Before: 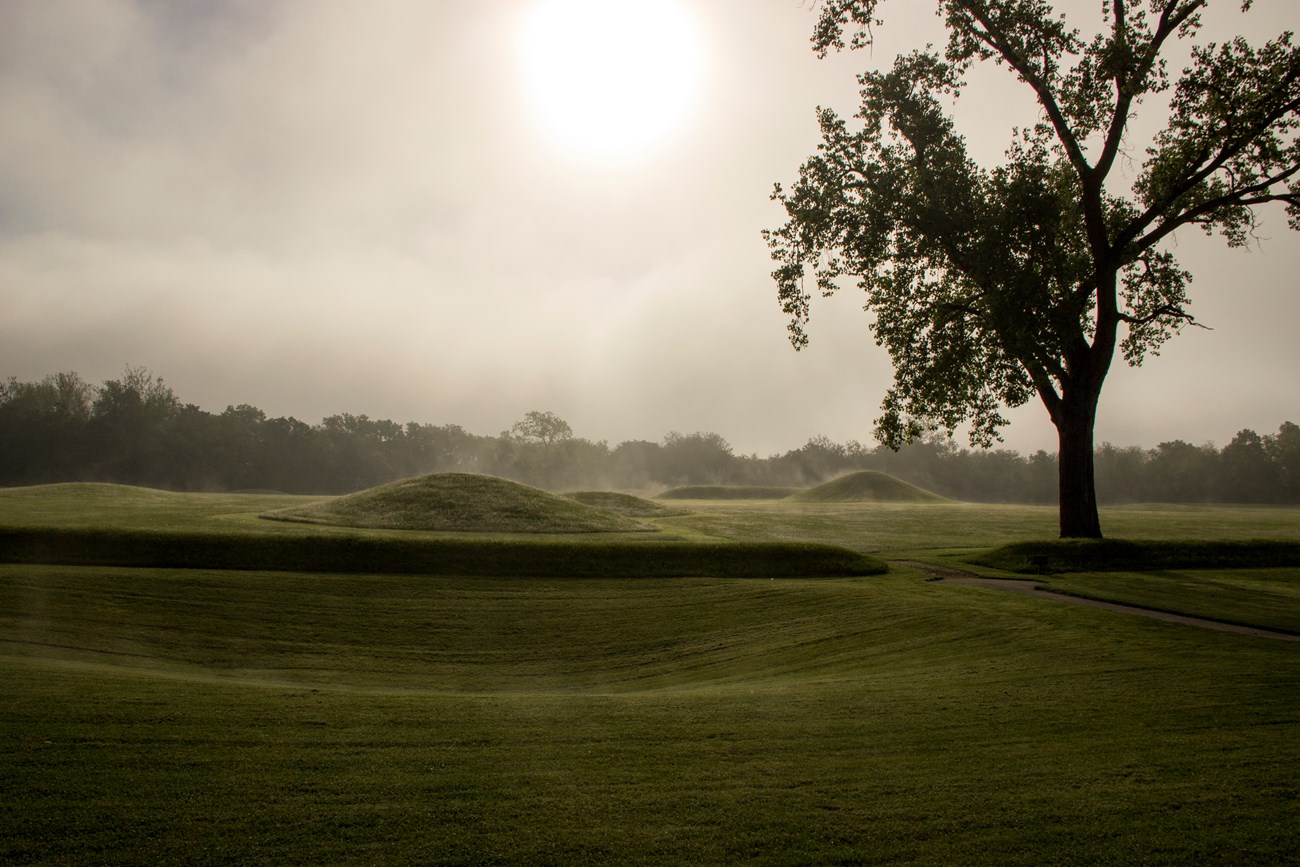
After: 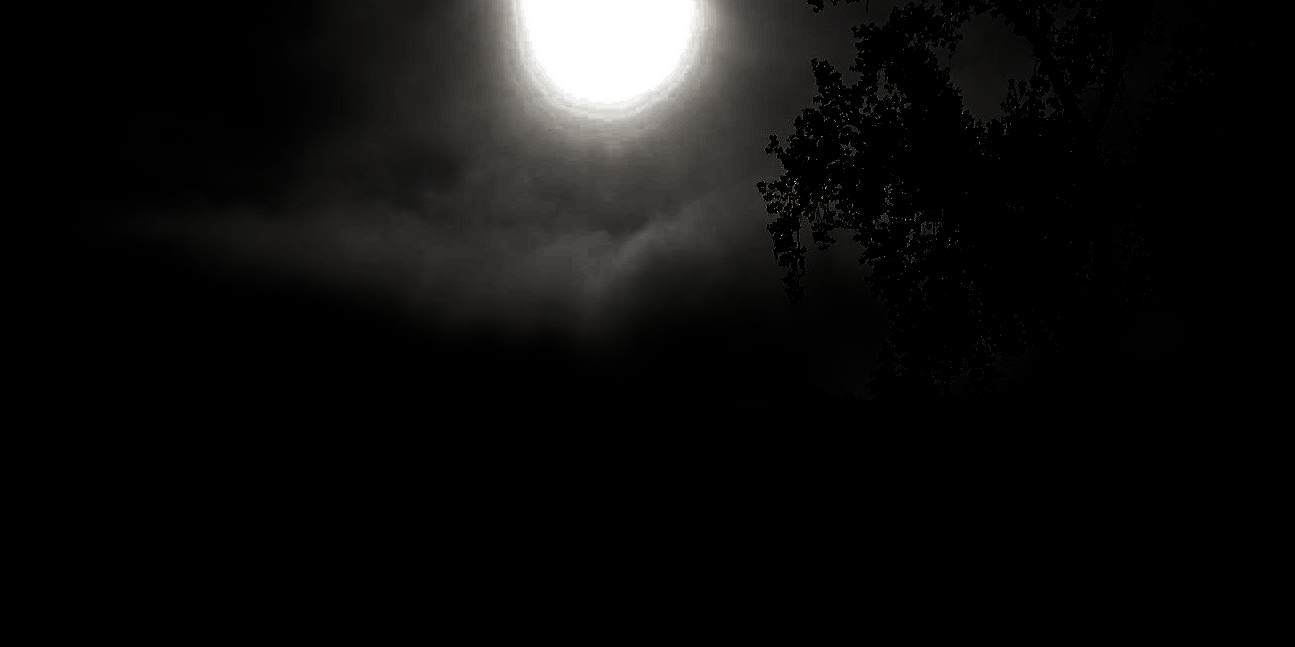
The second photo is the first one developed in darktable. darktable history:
crop: left 0.377%, top 5.535%, bottom 19.833%
levels: levels [0.721, 0.937, 0.997]
vignetting: fall-off start 71.39%
contrast equalizer: y [[0.5, 0.5, 0.478, 0.5, 0.5, 0.5], [0.5 ×6], [0.5 ×6], [0 ×6], [0 ×6]], mix 0.14
